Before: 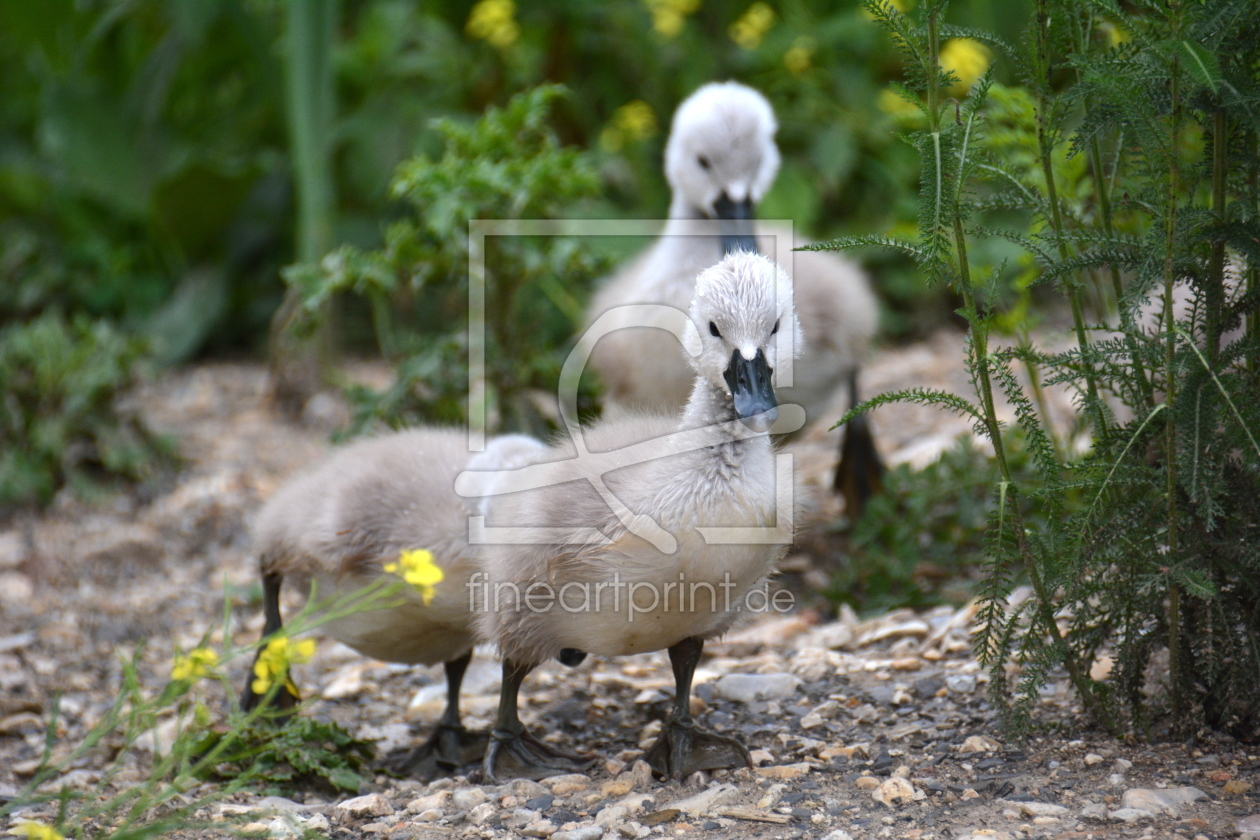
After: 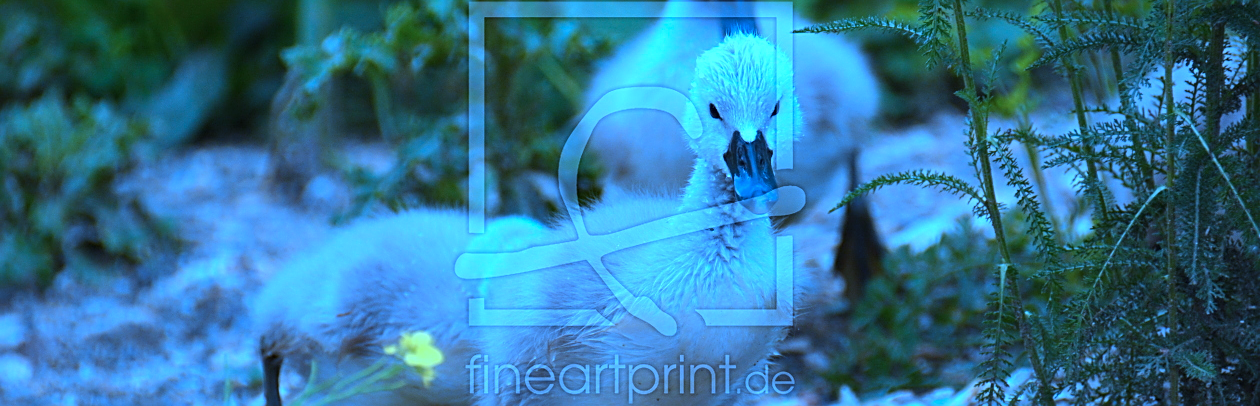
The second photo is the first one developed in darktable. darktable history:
crop and rotate: top 26.056%, bottom 25.543%
color correction: highlights a* -9.35, highlights b* -23.15
white balance: red 0.766, blue 1.537
sharpen: on, module defaults
shadows and highlights: radius 125.46, shadows 30.51, highlights -30.51, low approximation 0.01, soften with gaussian
